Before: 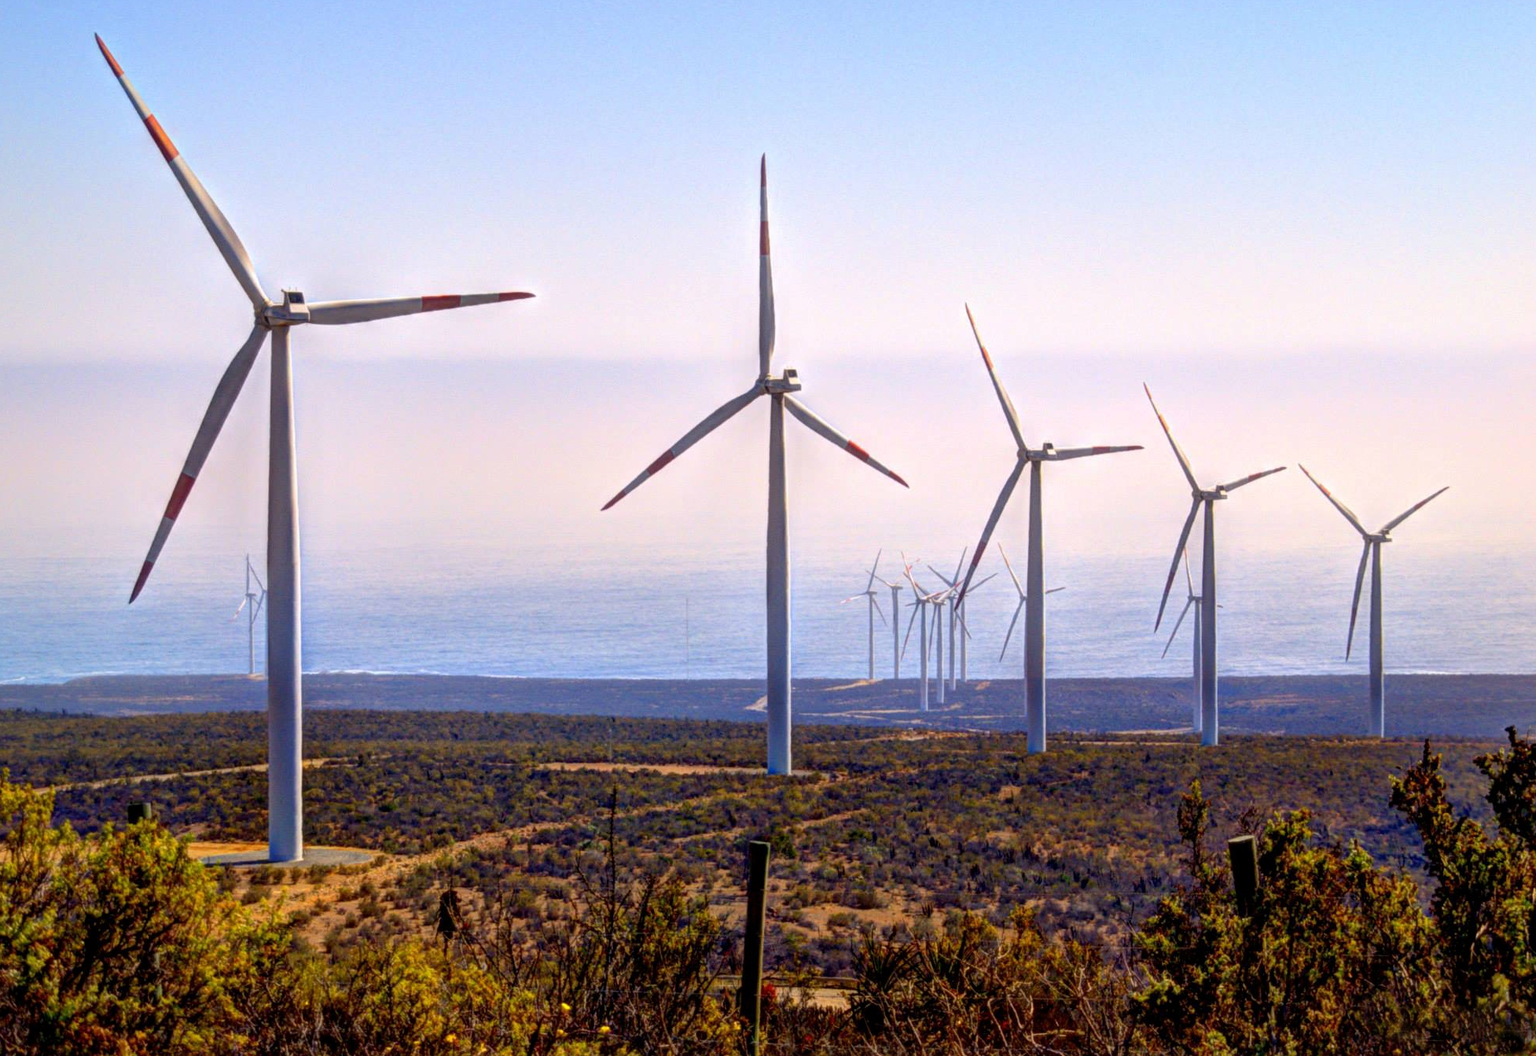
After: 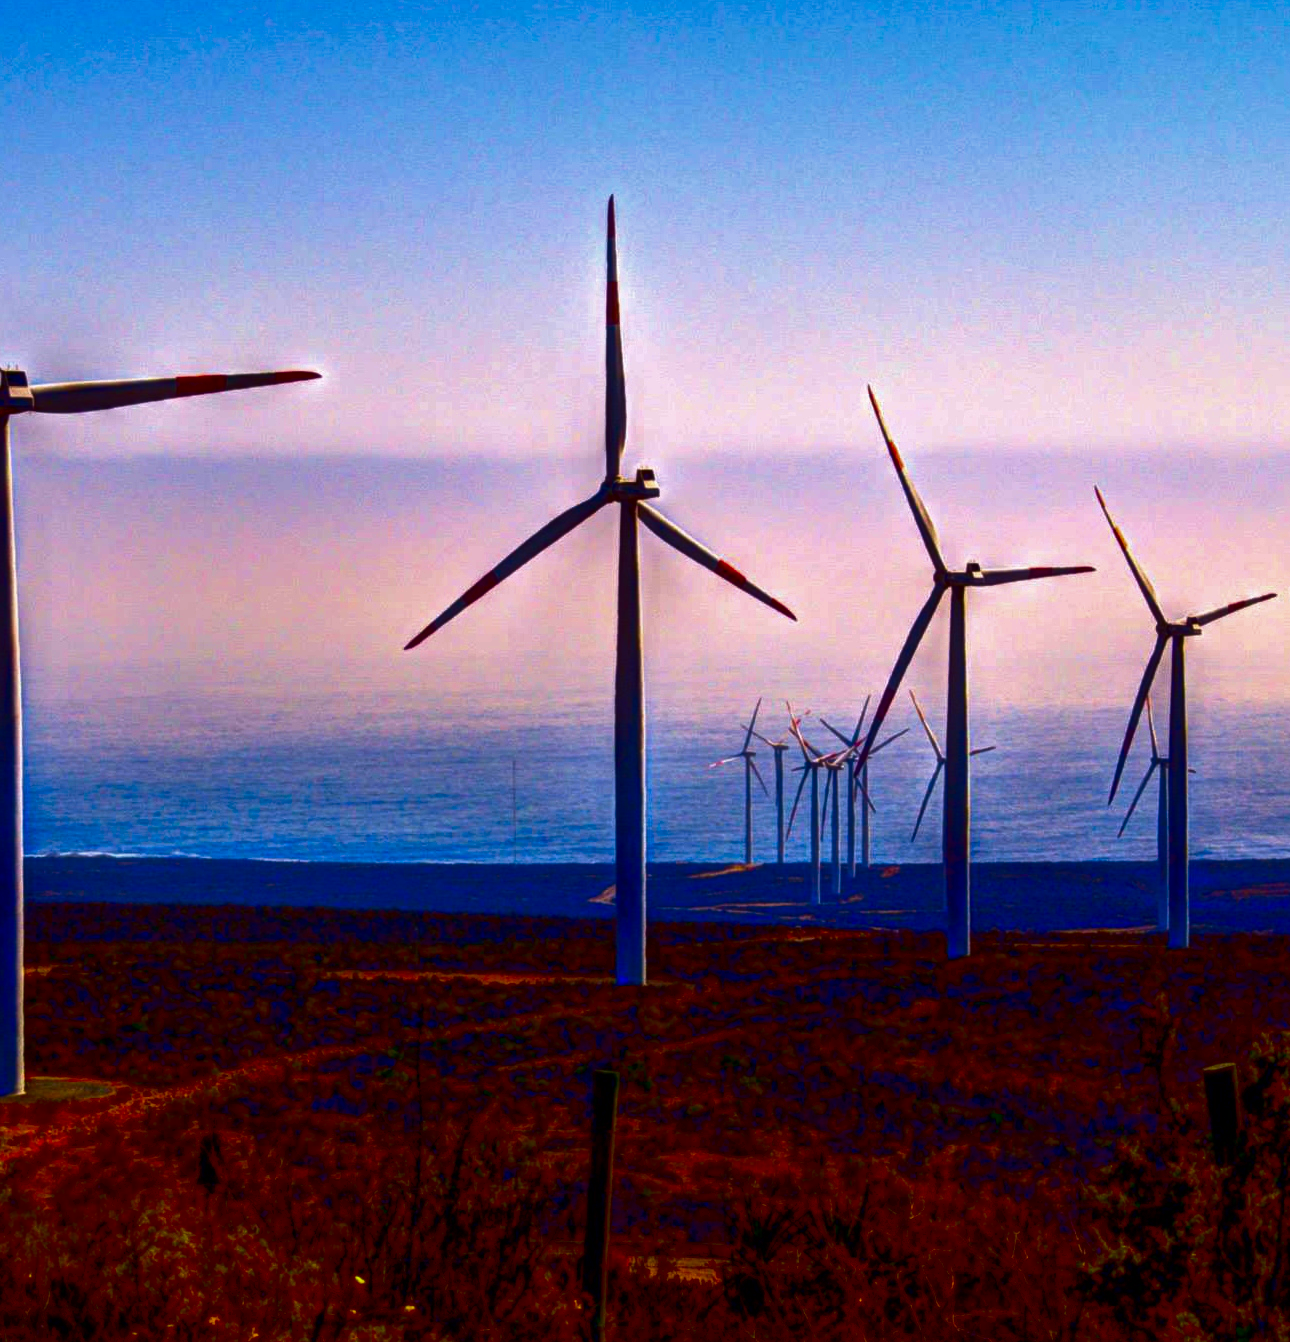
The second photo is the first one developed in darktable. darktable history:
velvia: on, module defaults
contrast brightness saturation: brightness -1, saturation 1
crop and rotate: left 18.442%, right 15.508%
